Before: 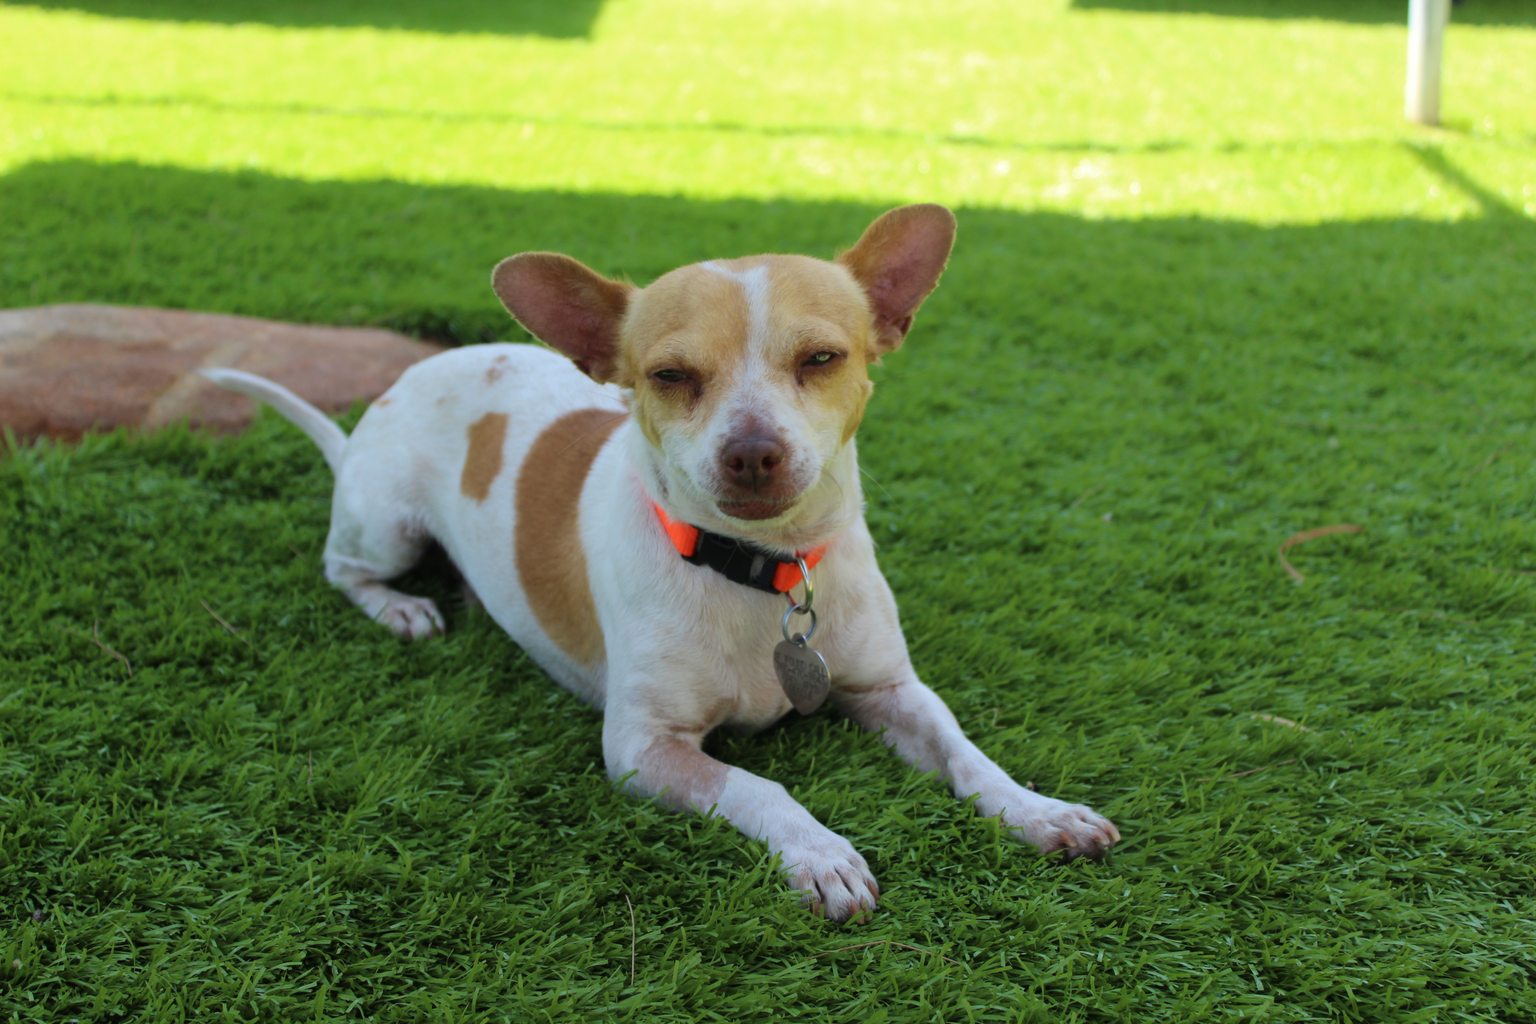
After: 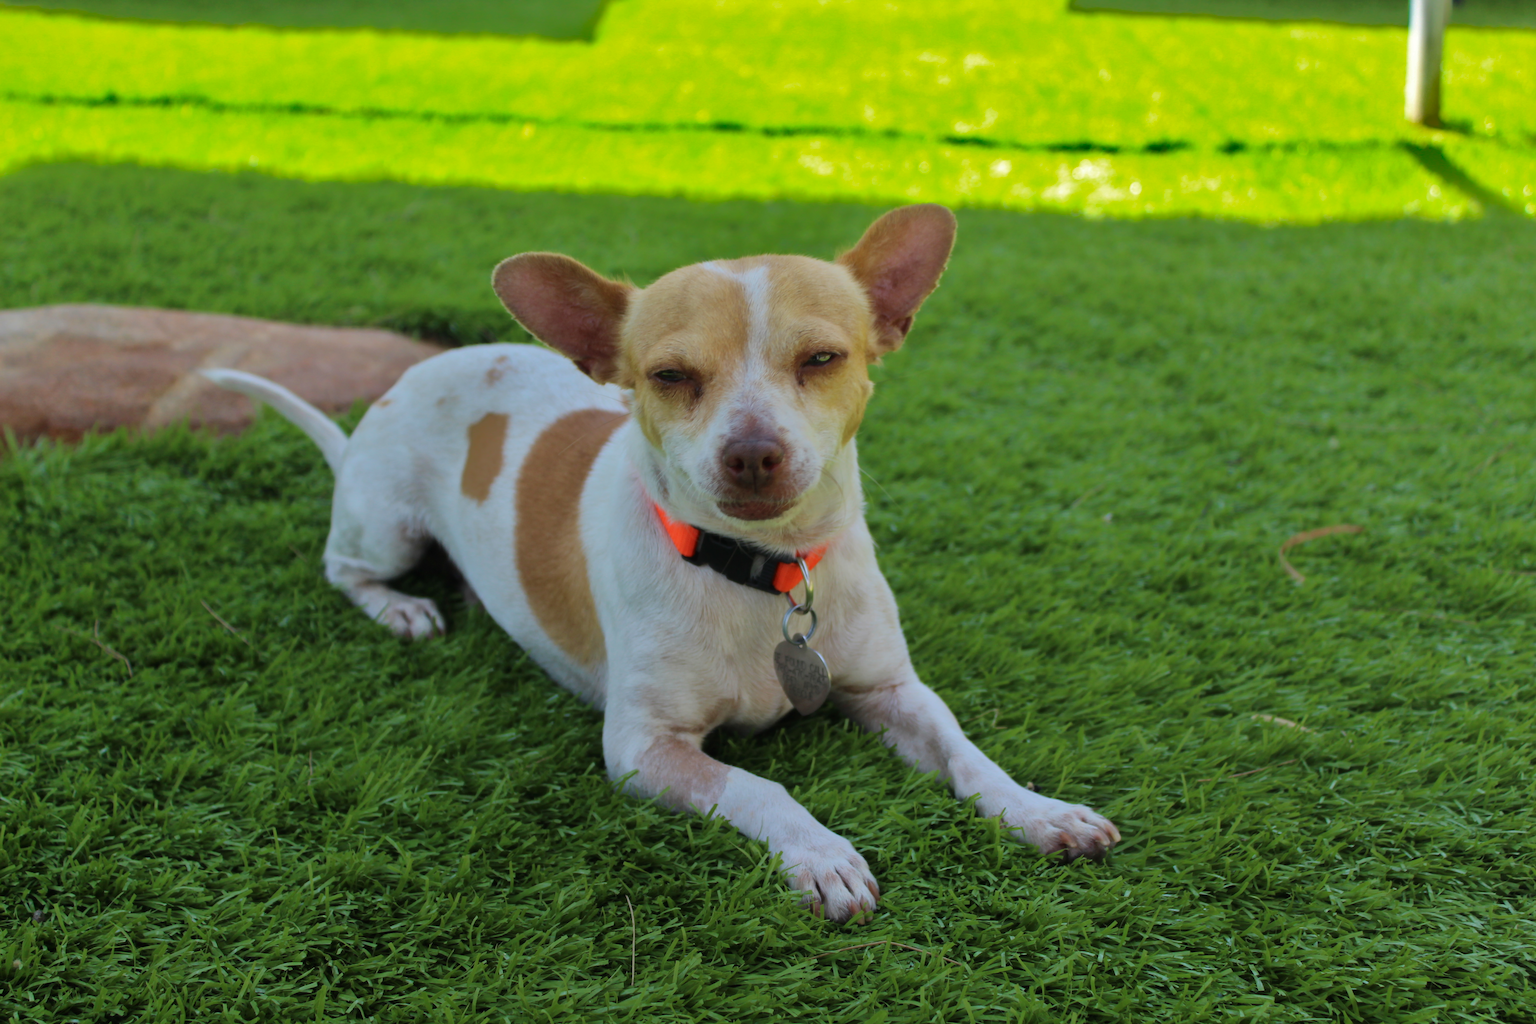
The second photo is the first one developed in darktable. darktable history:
shadows and highlights: shadows -19.48, highlights -73.21, shadows color adjustment 98.02%, highlights color adjustment 57.96%
